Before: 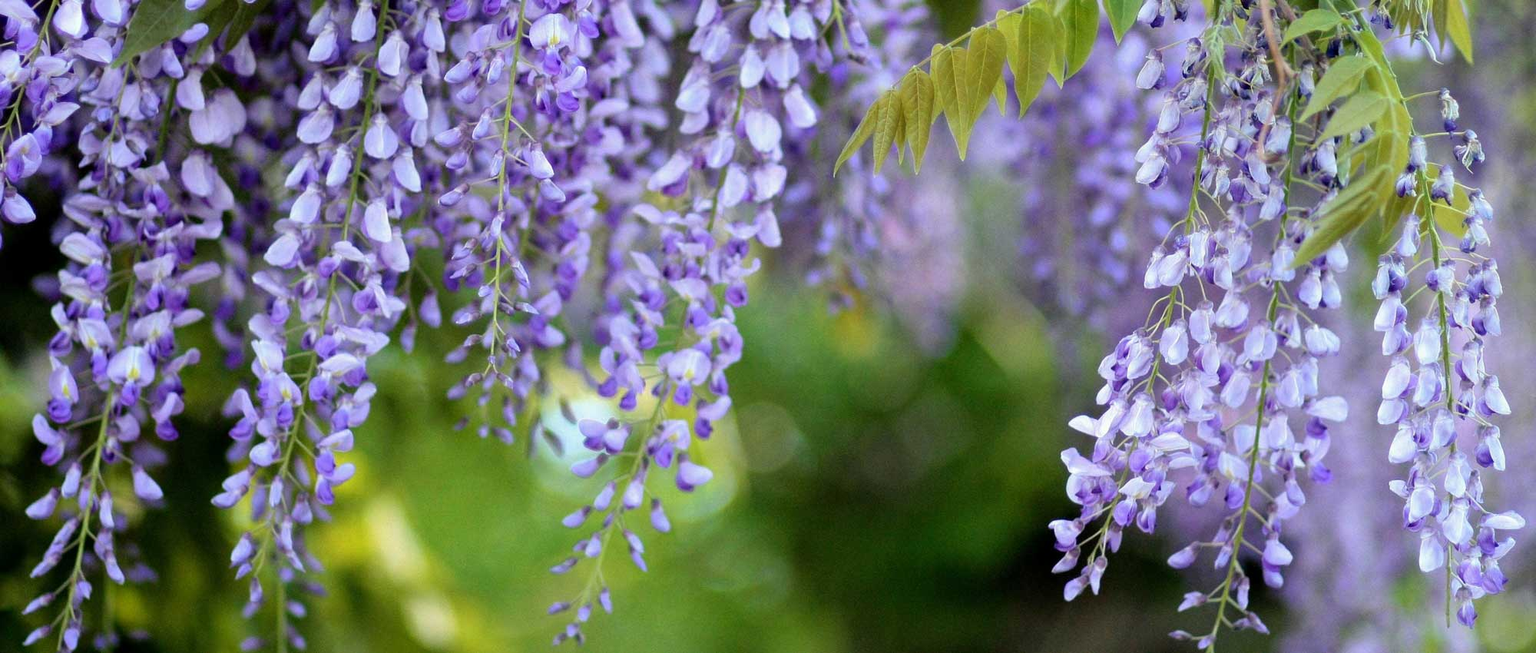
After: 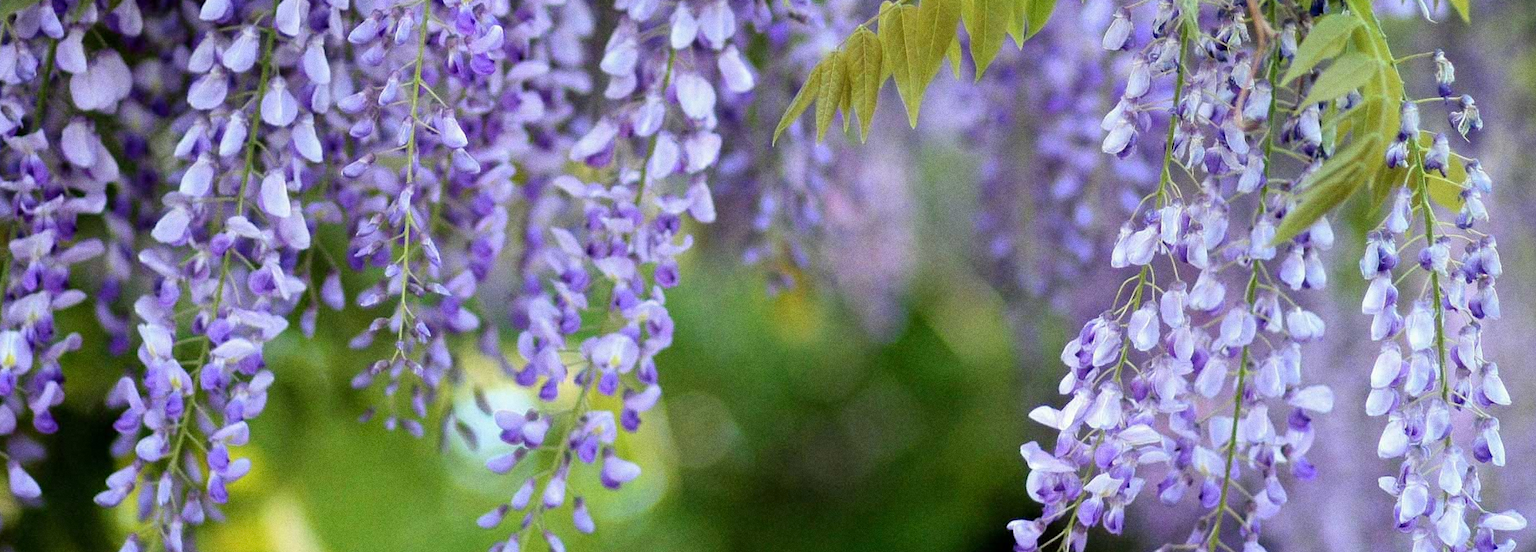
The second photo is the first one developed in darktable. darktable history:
crop: left 8.155%, top 6.611%, bottom 15.385%
grain: on, module defaults
